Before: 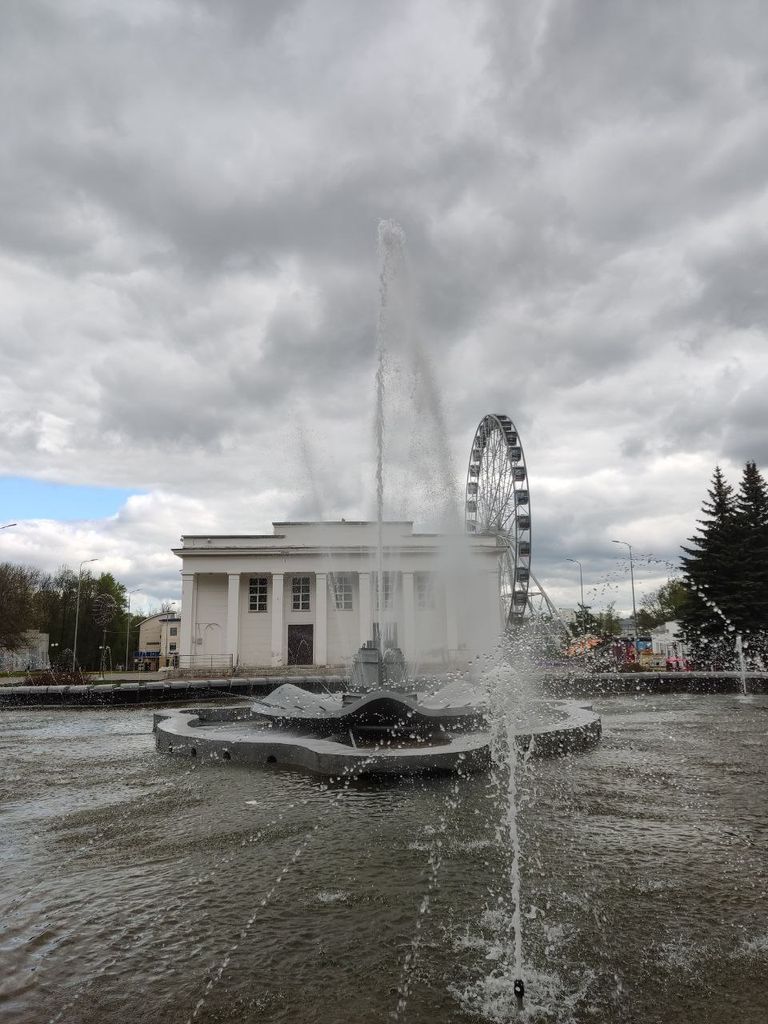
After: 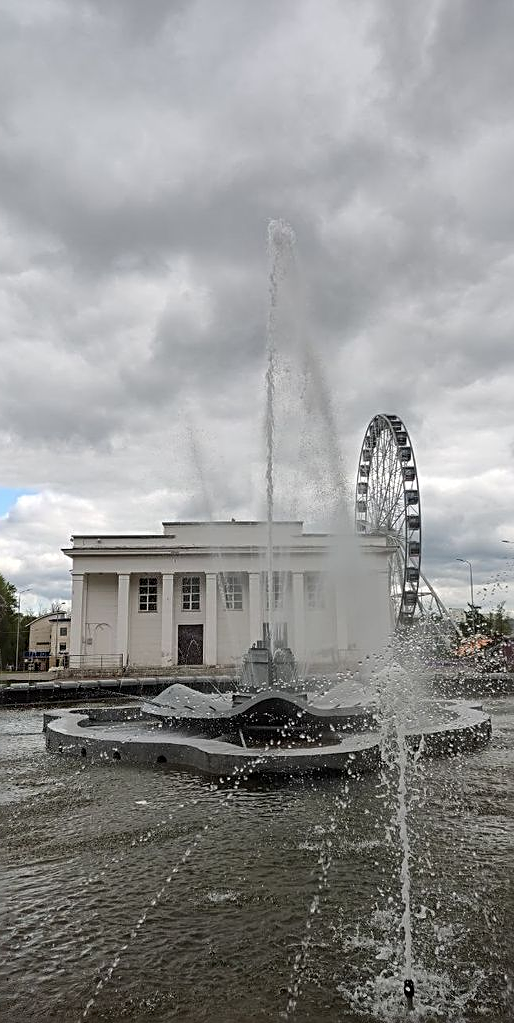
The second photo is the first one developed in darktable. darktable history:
sharpen: radius 2.591, amount 0.69
crop and rotate: left 14.411%, right 18.624%
